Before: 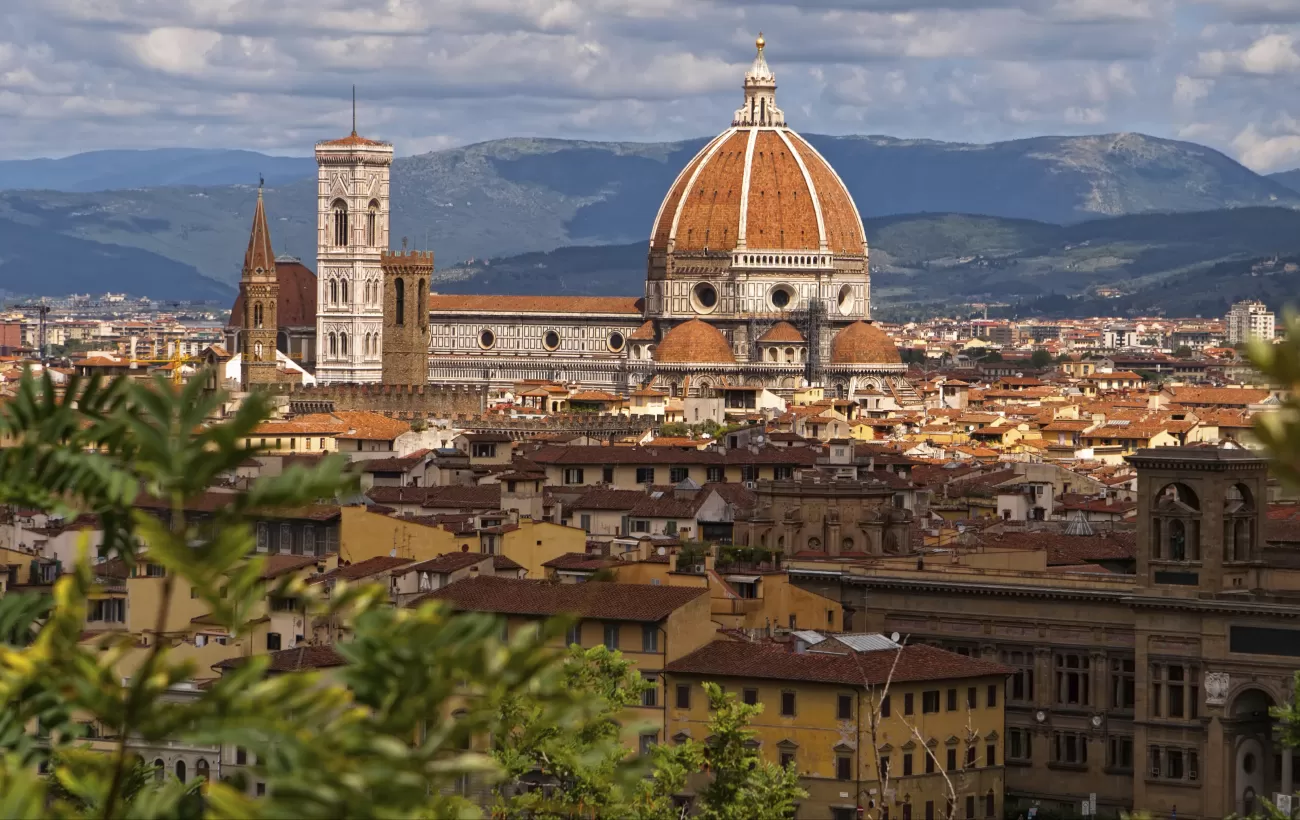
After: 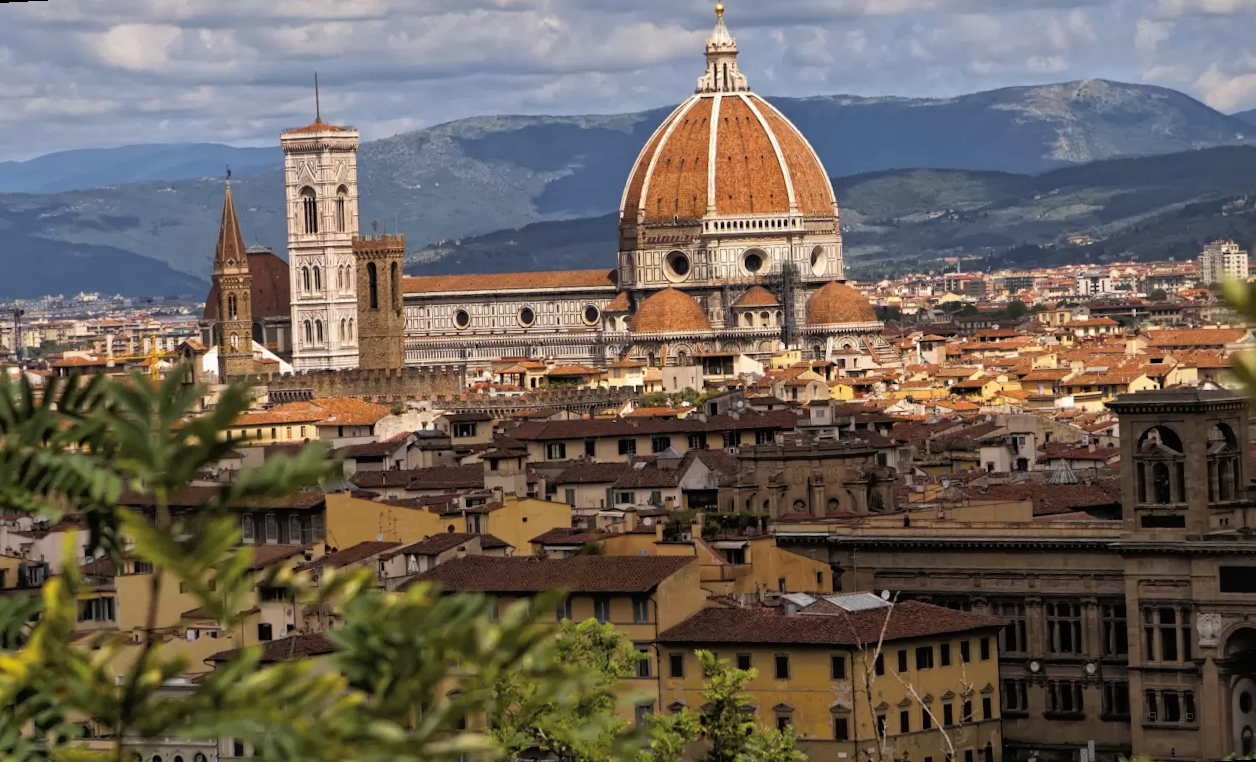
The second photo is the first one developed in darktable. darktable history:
rotate and perspective: rotation -3°, crop left 0.031, crop right 0.968, crop top 0.07, crop bottom 0.93
tone curve: curves: ch0 [(0, 0) (0.118, 0.034) (0.182, 0.124) (0.265, 0.214) (0.504, 0.508) (0.783, 0.825) (1, 1)], color space Lab, linked channels, preserve colors none
shadows and highlights: on, module defaults
